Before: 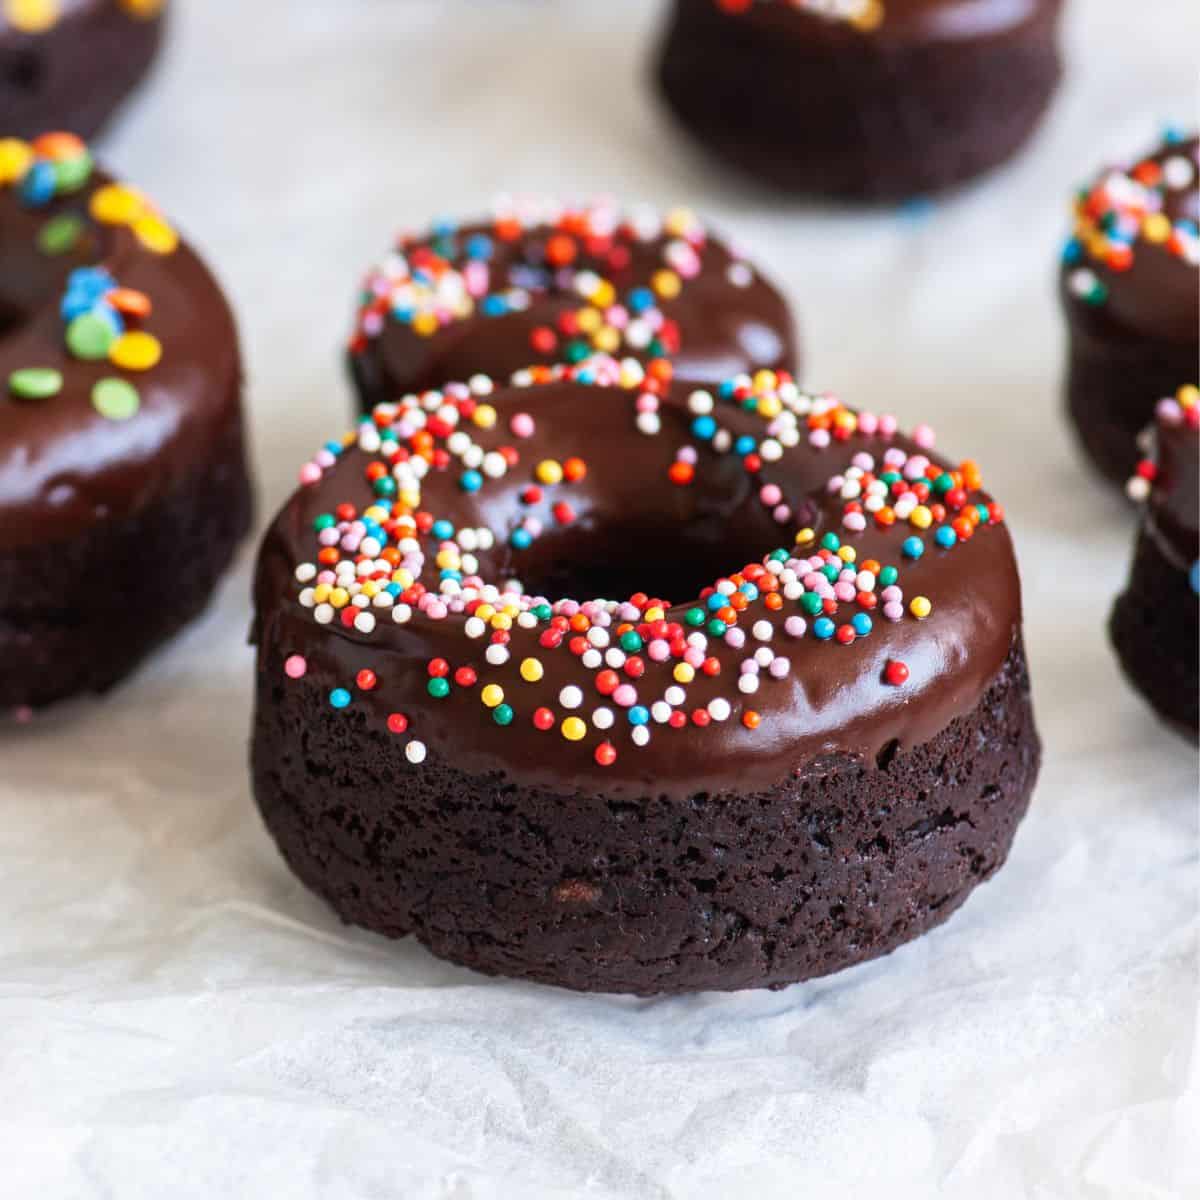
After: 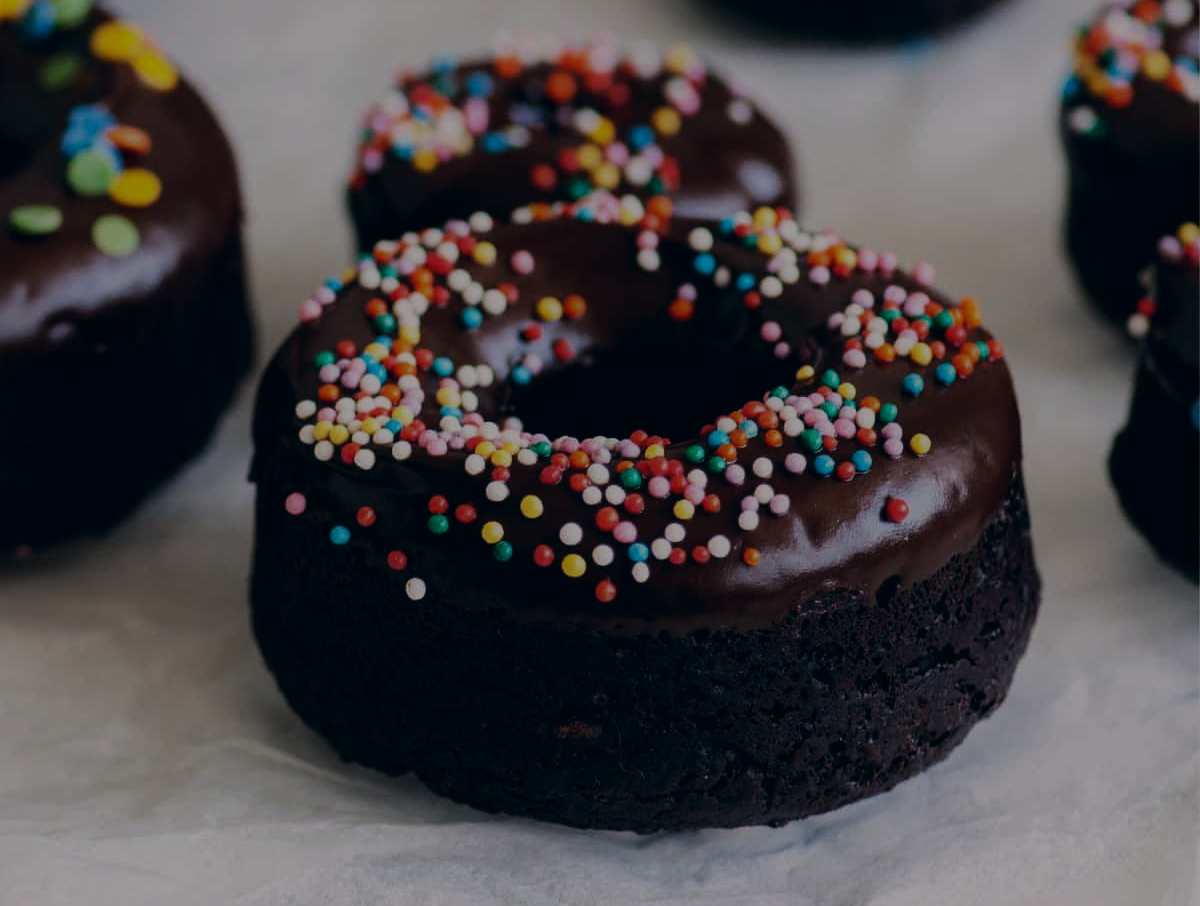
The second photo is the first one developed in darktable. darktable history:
crop: top 13.634%, bottom 10.853%
exposure: exposure -2.375 EV, compensate highlight preservation false
color correction: highlights a* 5.42, highlights b* 5.29, shadows a* -4.12, shadows b* -5.03
tone equalizer: -8 EV -1.1 EV, -7 EV -1.02 EV, -6 EV -0.83 EV, -5 EV -0.607 EV, -3 EV 0.602 EV, -2 EV 0.849 EV, -1 EV 0.998 EV, +0 EV 1.08 EV
